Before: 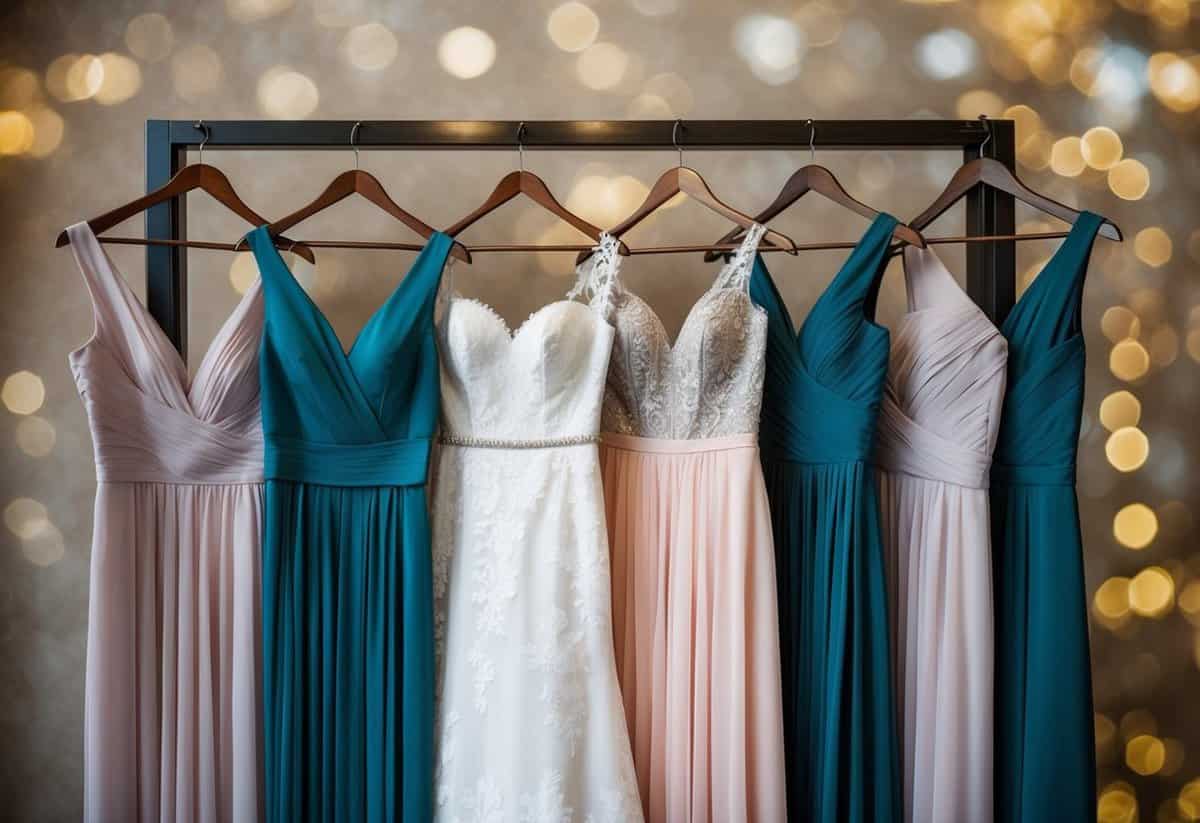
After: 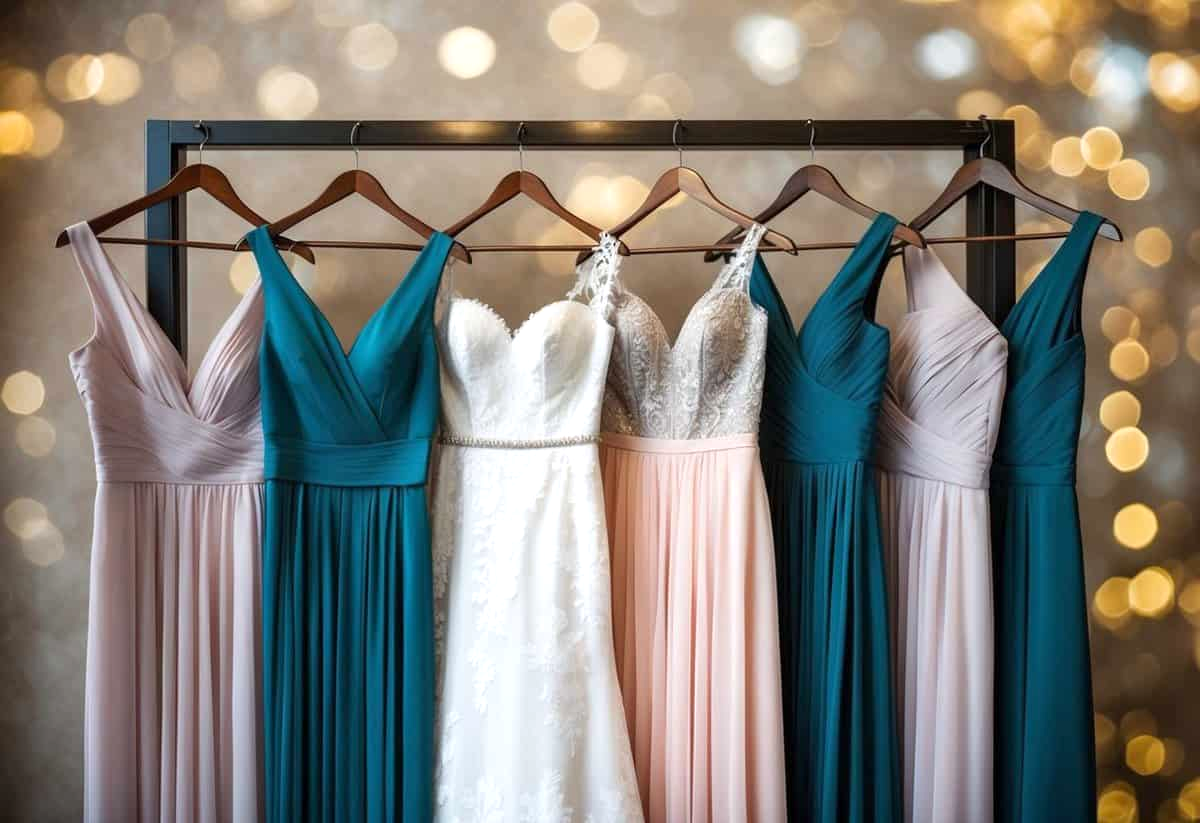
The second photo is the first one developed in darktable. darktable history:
exposure: exposure 0.347 EV, compensate highlight preservation false
